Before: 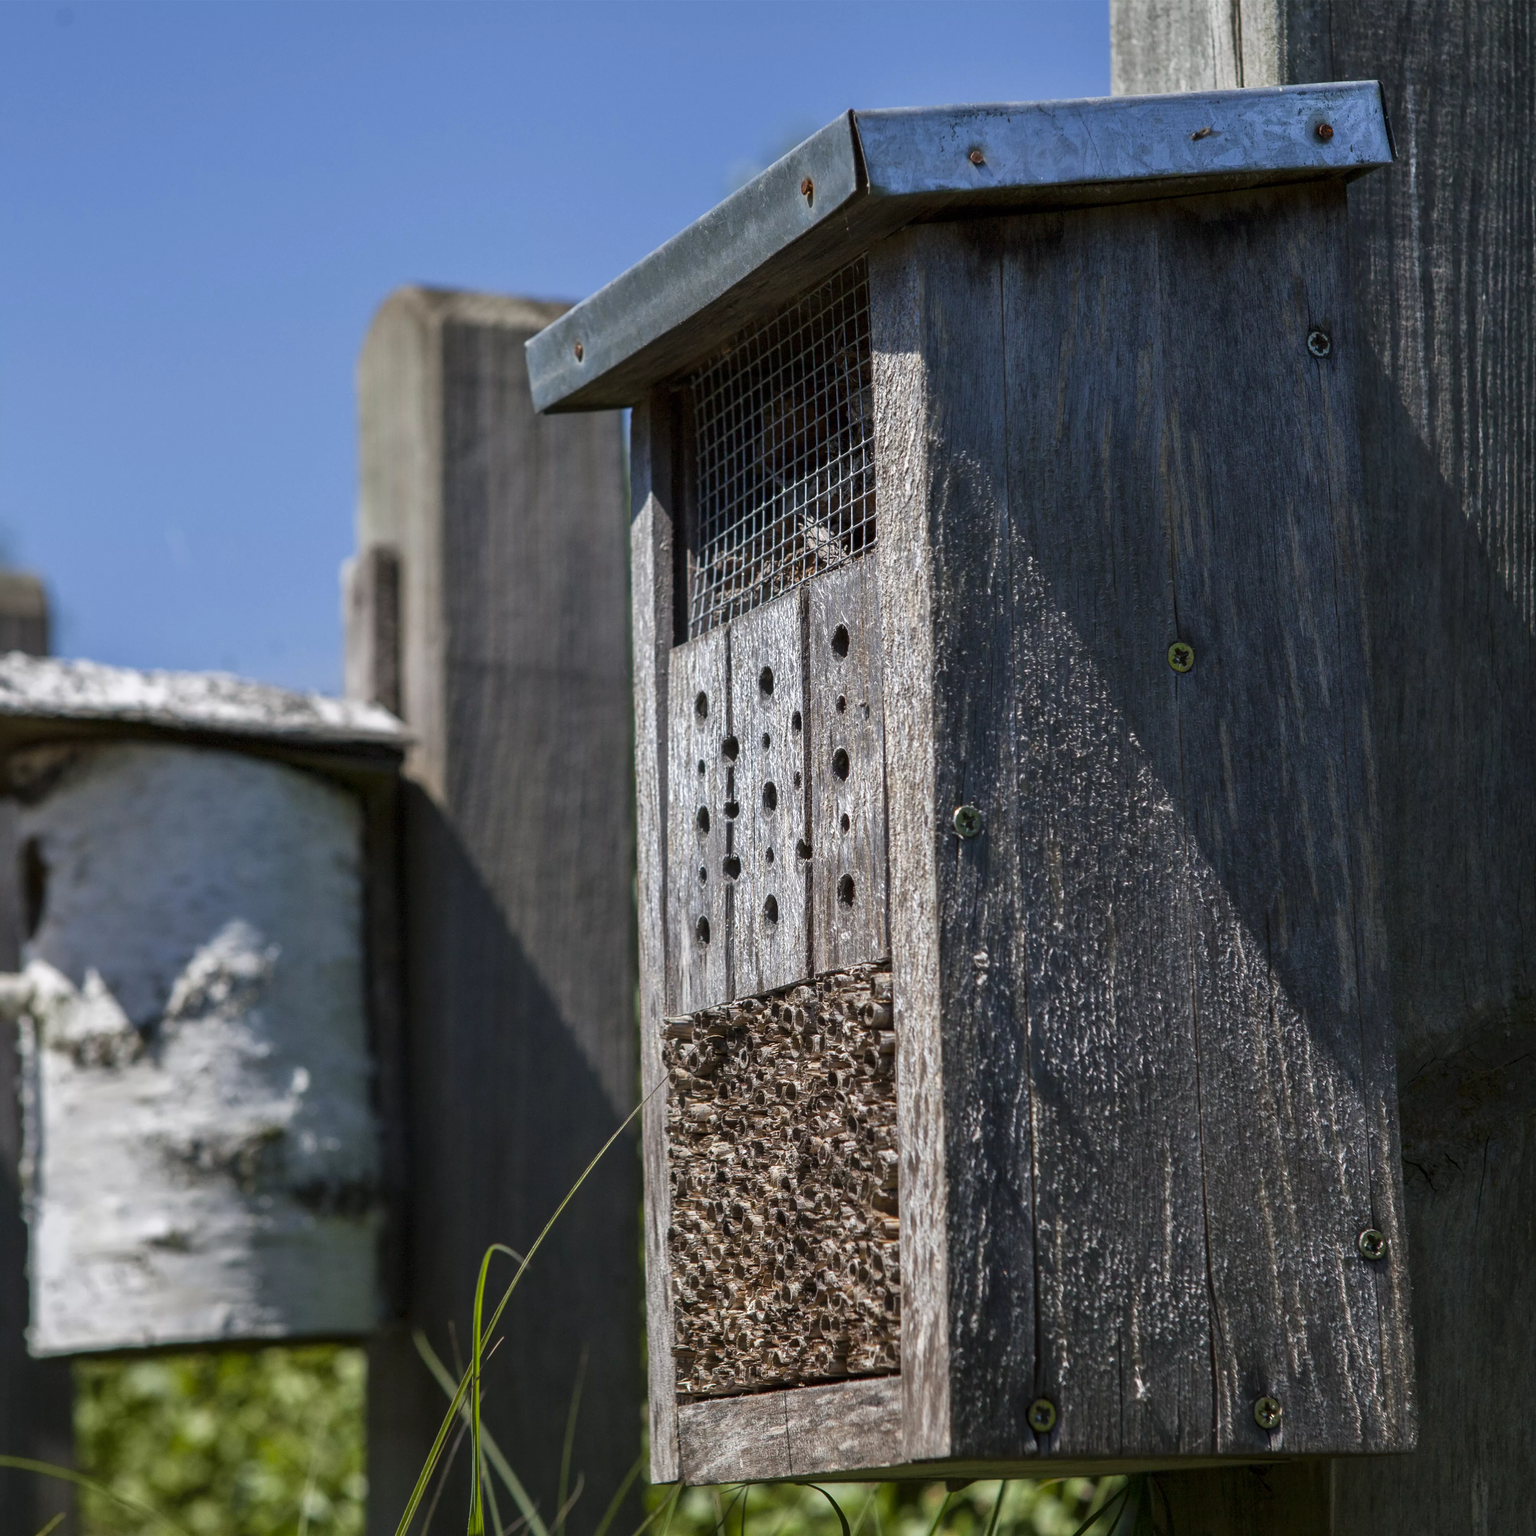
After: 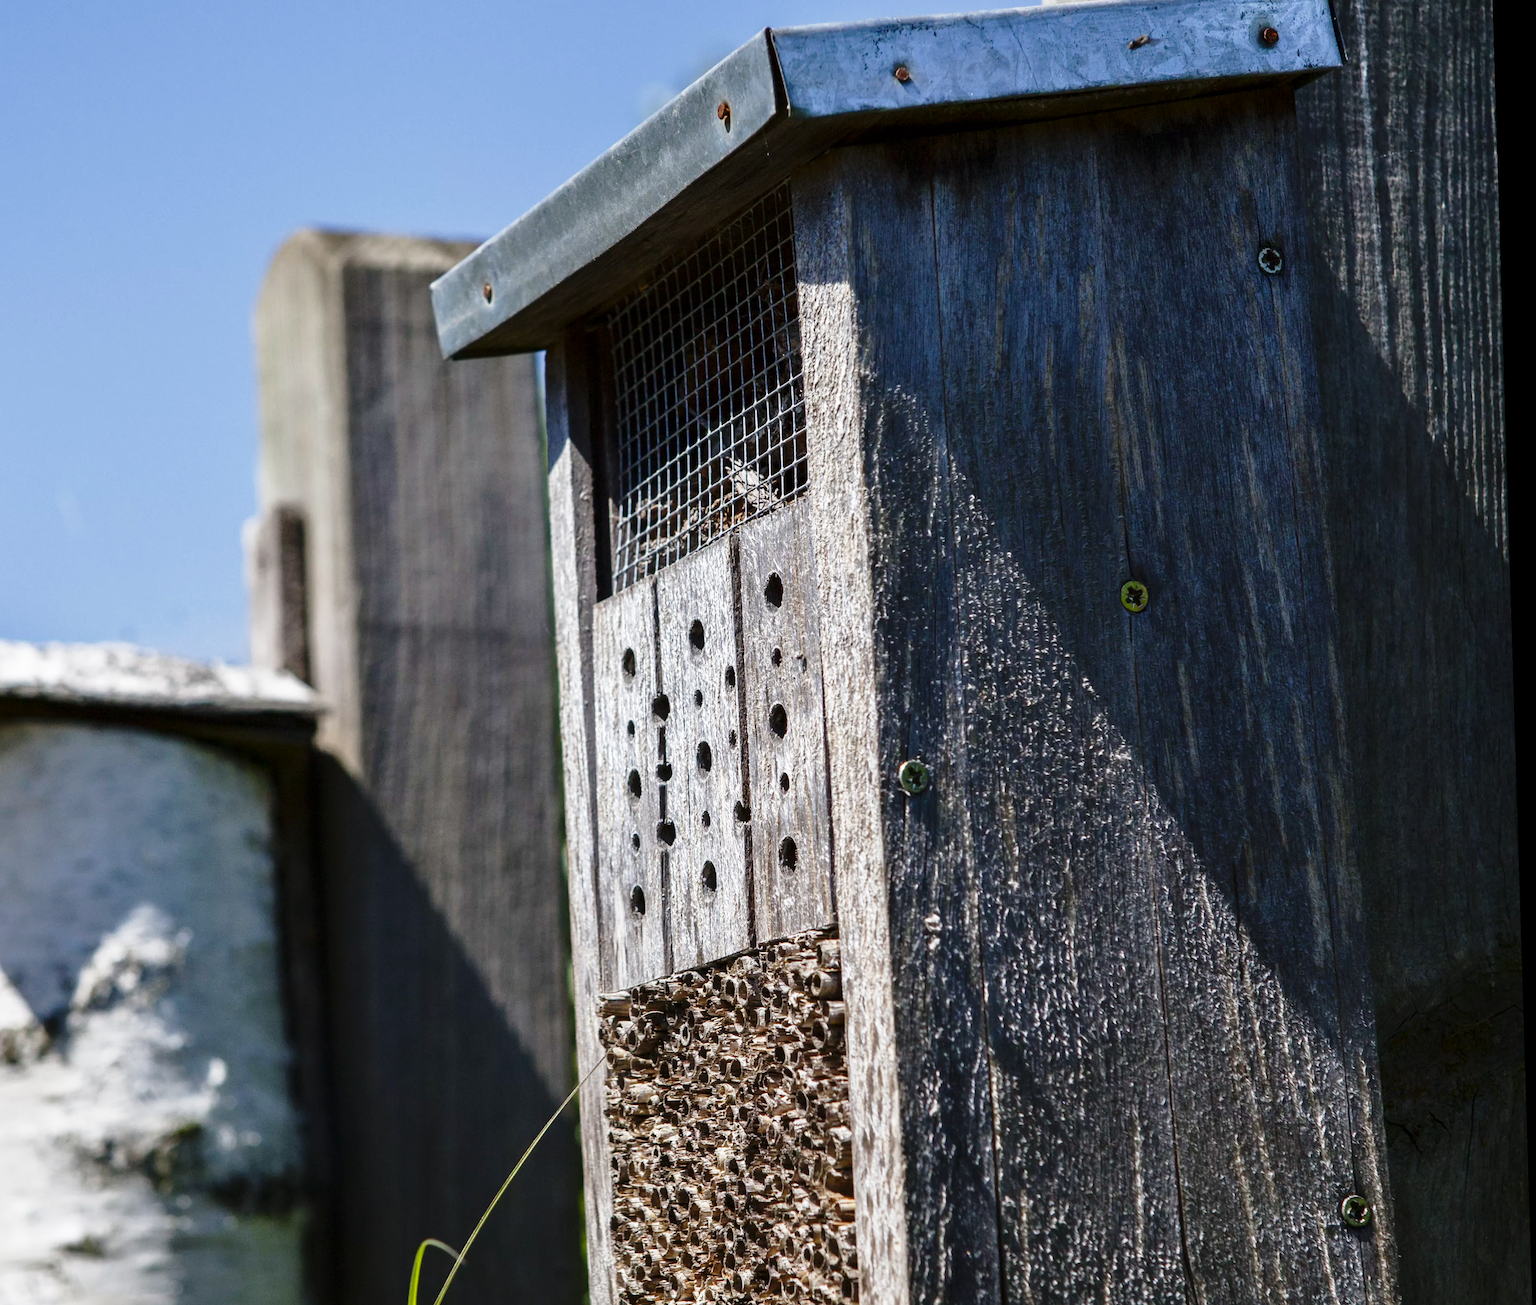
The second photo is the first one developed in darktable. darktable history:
base curve: curves: ch0 [(0, 0) (0.028, 0.03) (0.121, 0.232) (0.46, 0.748) (0.859, 0.968) (1, 1)], preserve colors none
crop: left 8.155%, top 6.611%, bottom 15.385%
contrast brightness saturation: brightness -0.09
rotate and perspective: rotation -1.75°, automatic cropping off
